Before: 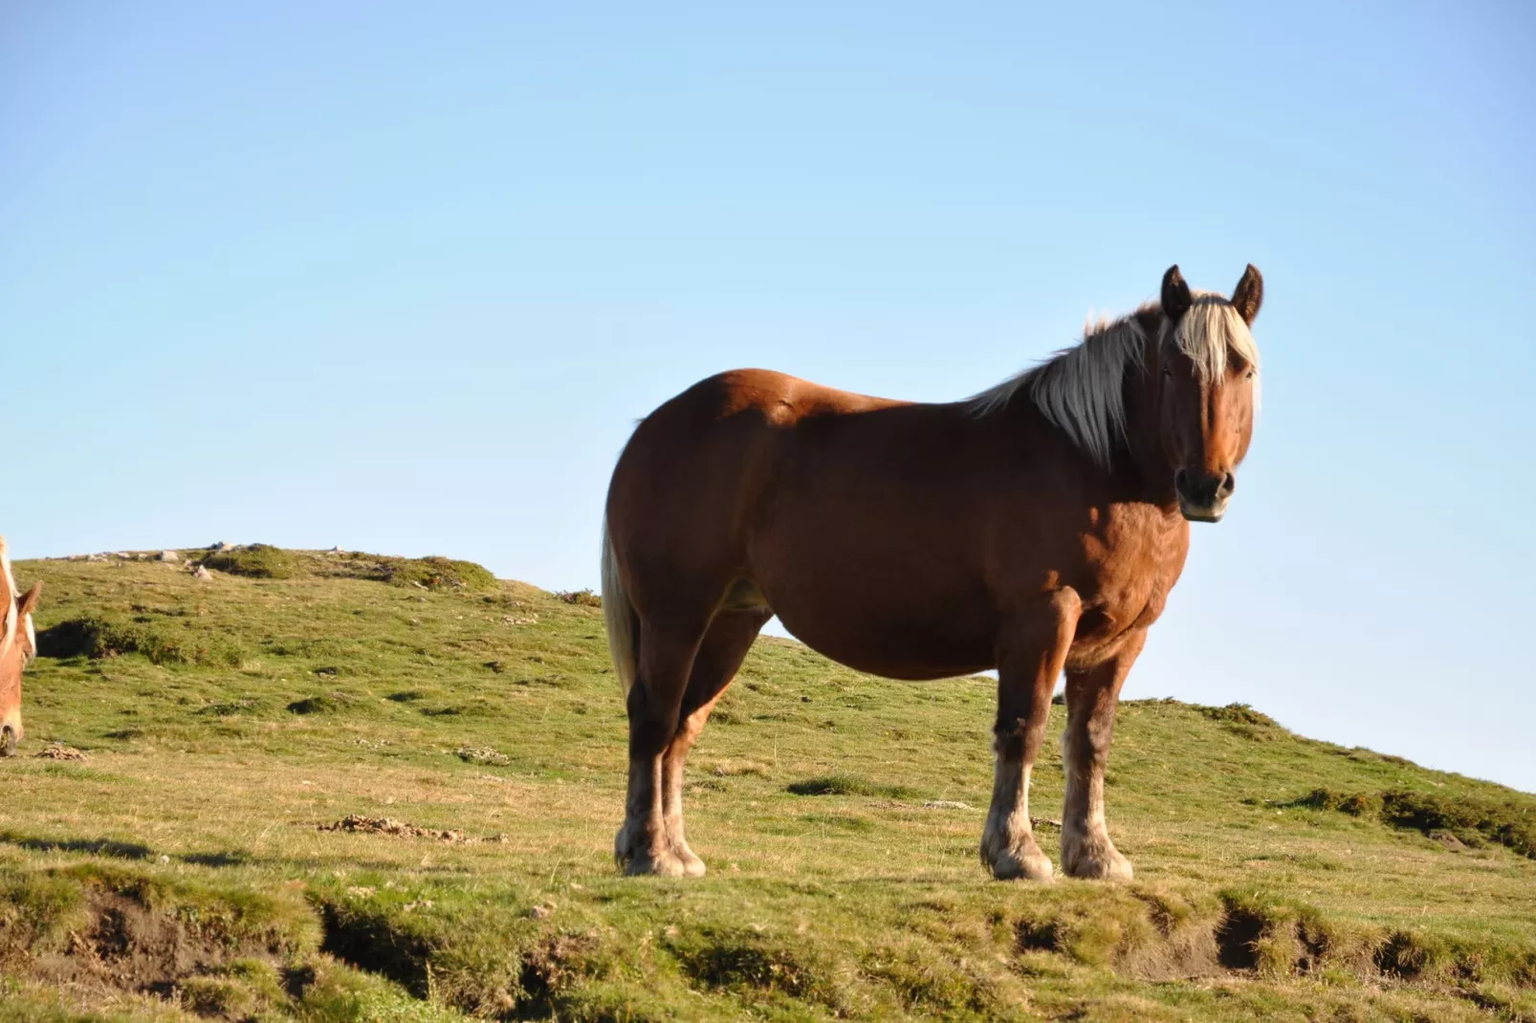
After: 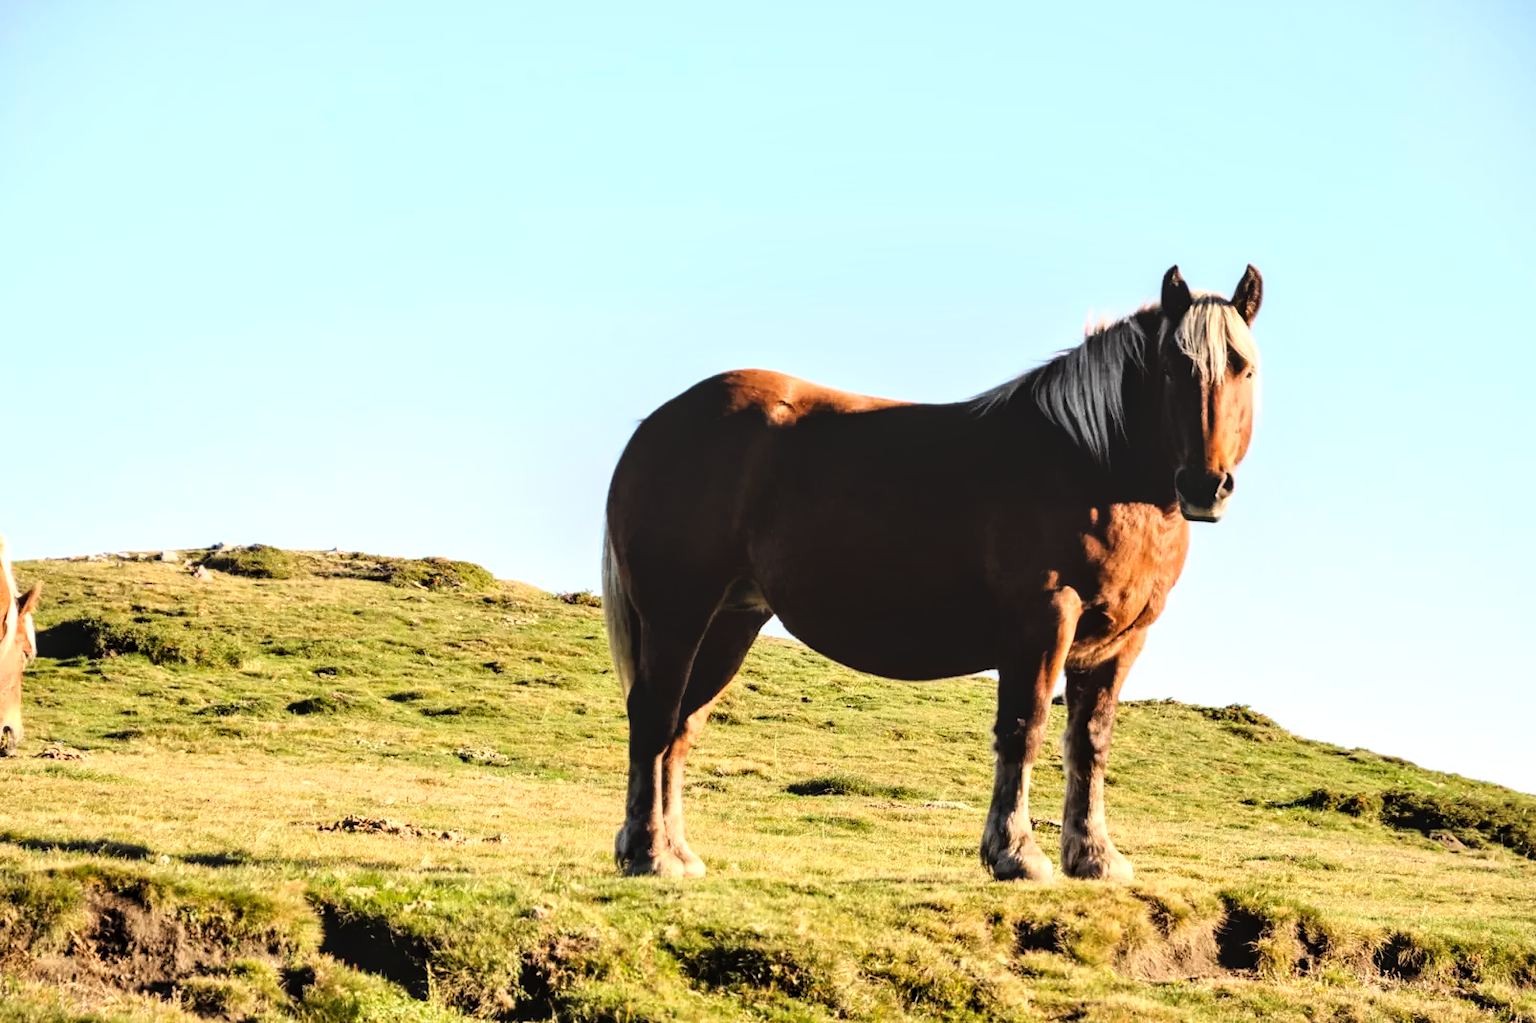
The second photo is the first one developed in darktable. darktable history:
tone curve: curves: ch0 [(0, 0.016) (0.11, 0.039) (0.259, 0.235) (0.383, 0.437) (0.499, 0.597) (0.733, 0.867) (0.843, 0.948) (1, 1)], color space Lab, linked channels, preserve colors none
color balance: contrast -0.5%
local contrast: on, module defaults
tone equalizer: -8 EV -0.417 EV, -7 EV -0.389 EV, -6 EV -0.333 EV, -5 EV -0.222 EV, -3 EV 0.222 EV, -2 EV 0.333 EV, -1 EV 0.389 EV, +0 EV 0.417 EV, edges refinement/feathering 500, mask exposure compensation -1.57 EV, preserve details no
